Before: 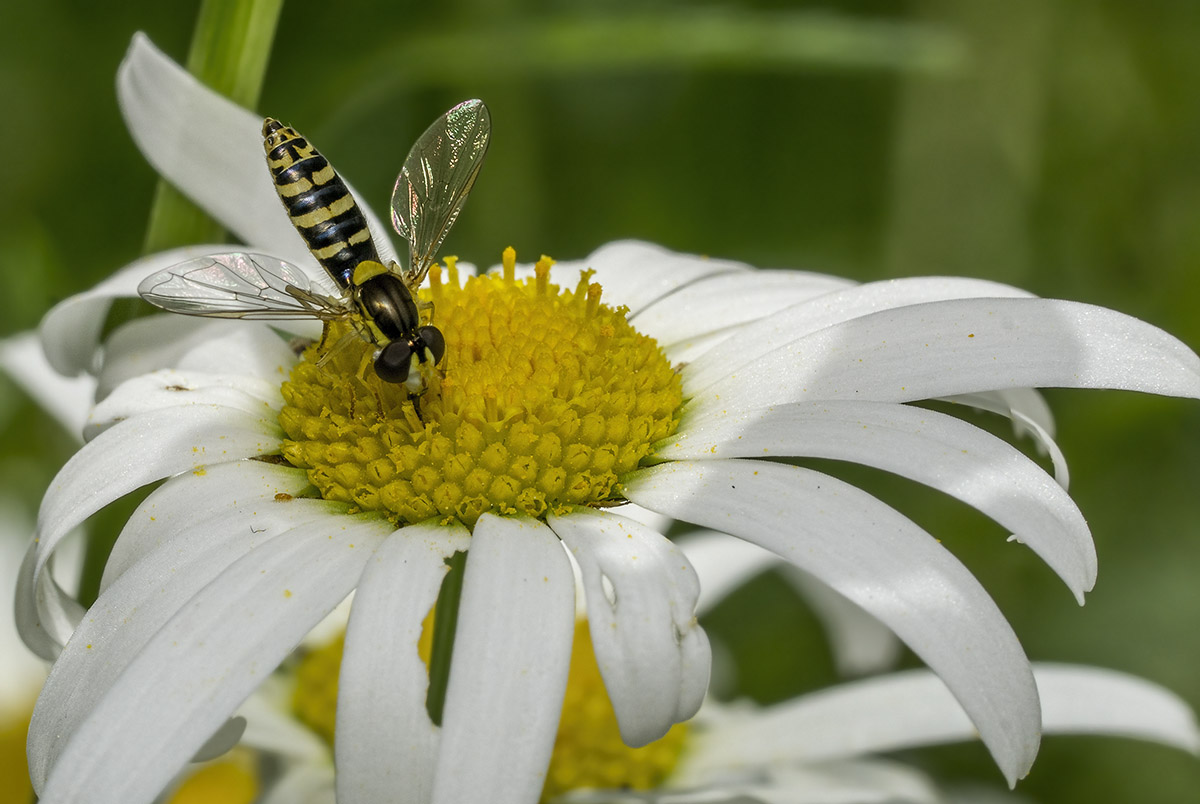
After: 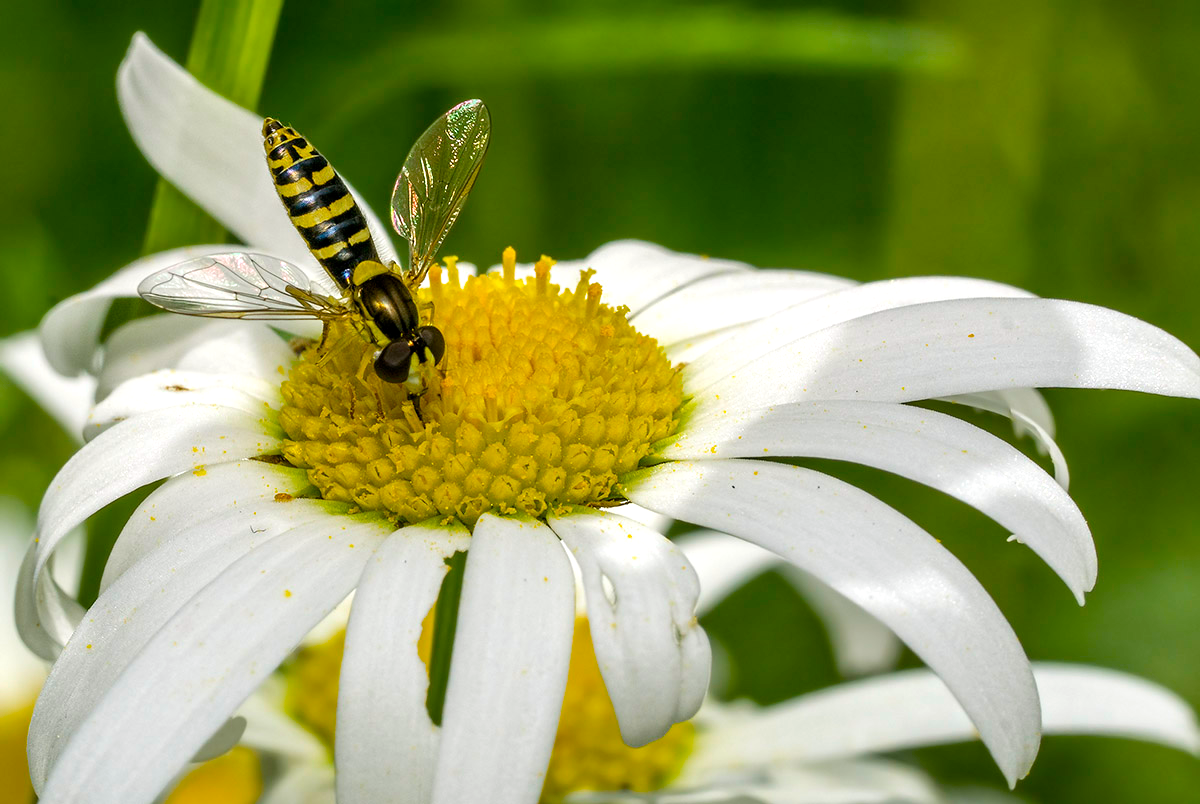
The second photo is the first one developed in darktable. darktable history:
color balance rgb: highlights gain › chroma 0.228%, highlights gain › hue 331.7°, perceptual saturation grading › global saturation 43.147%, perceptual brilliance grading › global brilliance 10.515%, perceptual brilliance grading › shadows 14.997%
contrast brightness saturation: contrast 0.049
